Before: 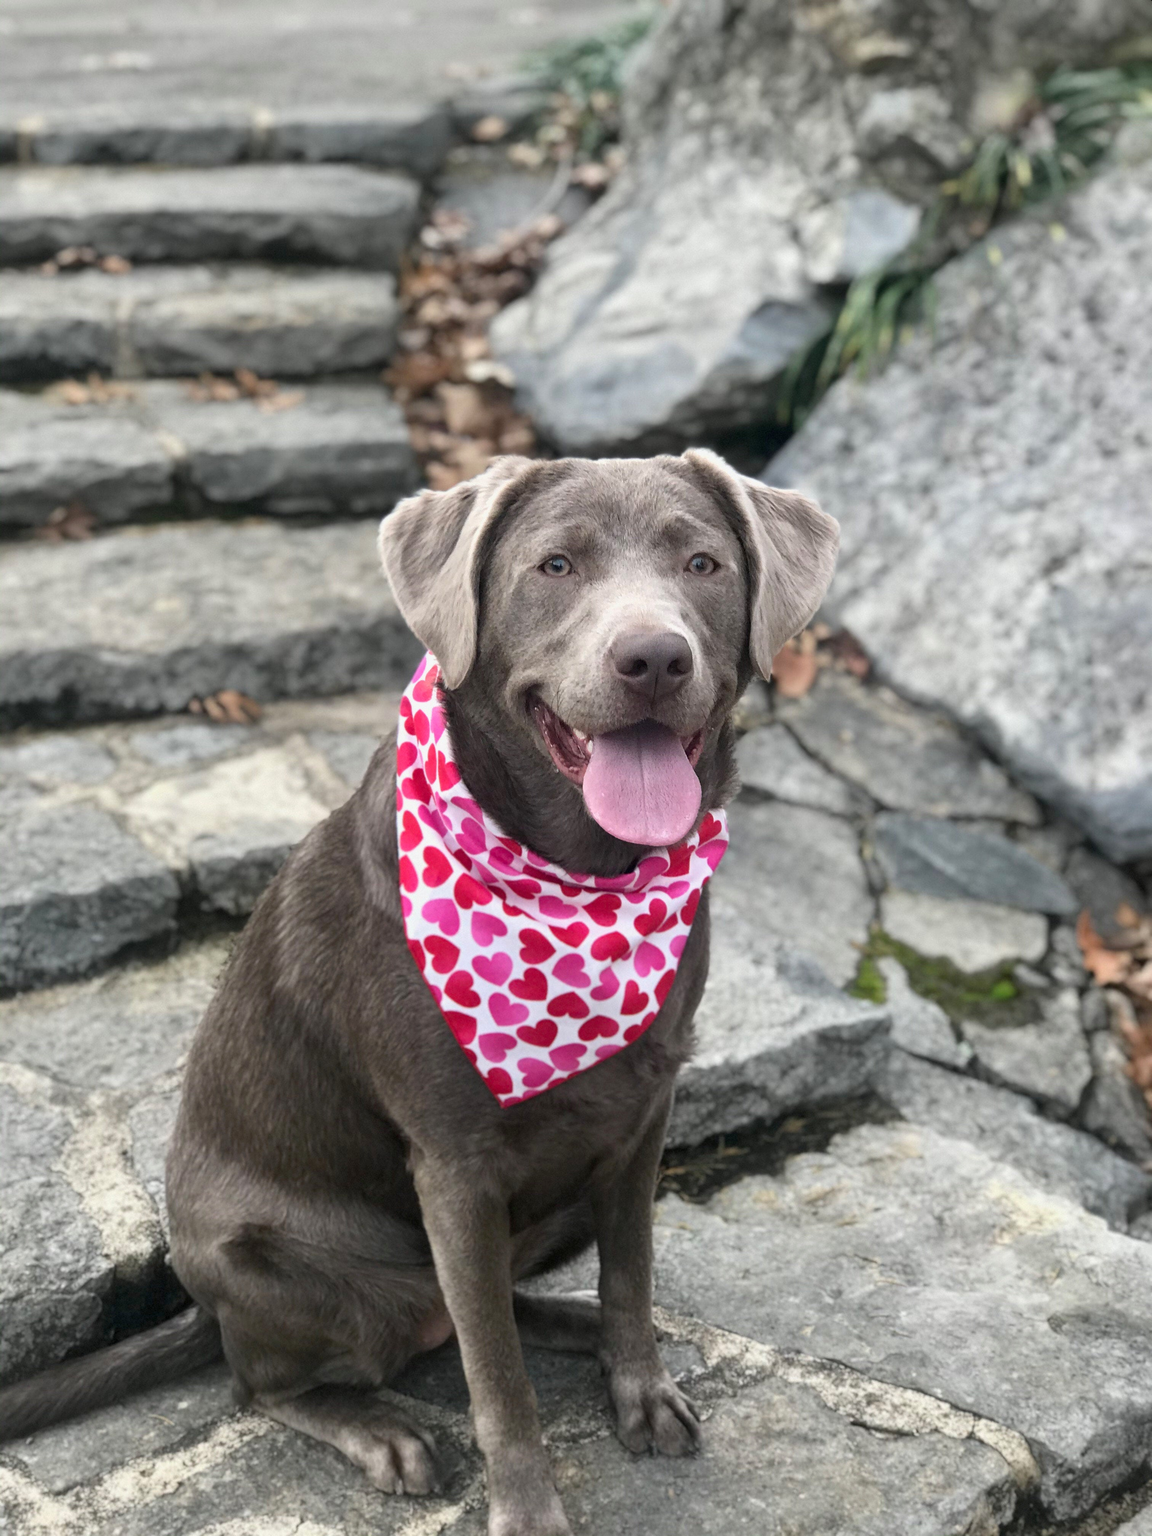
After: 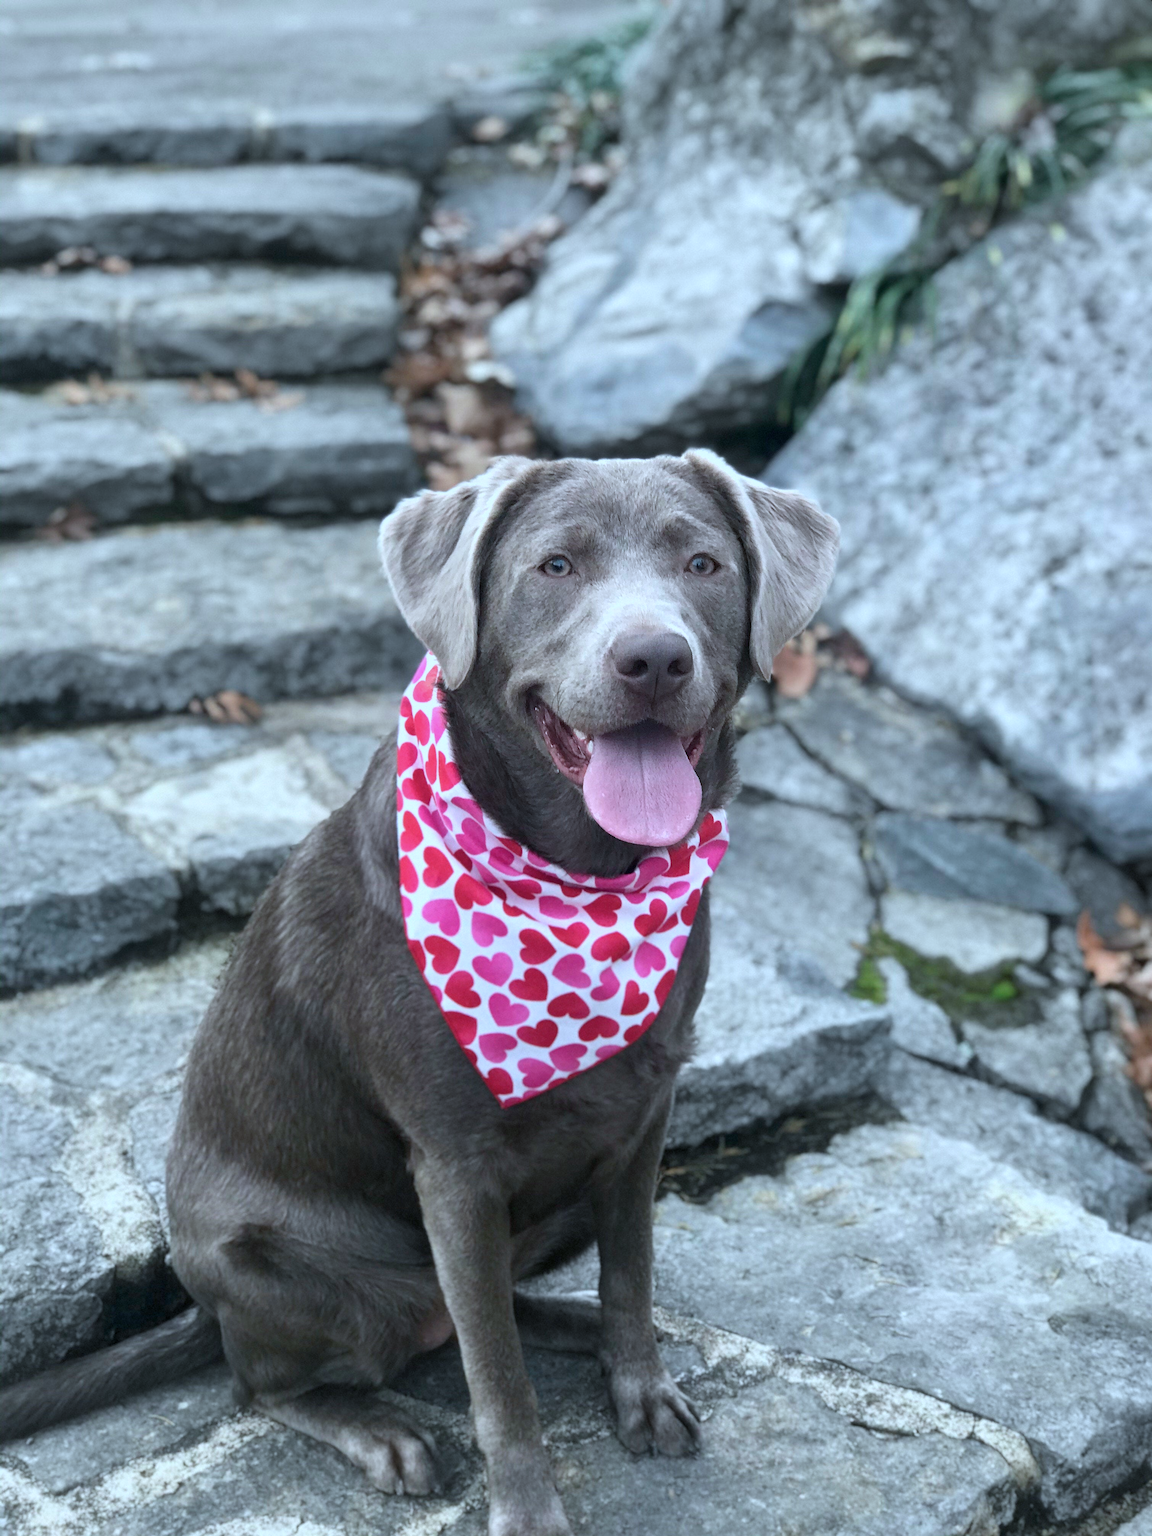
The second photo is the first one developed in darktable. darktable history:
color correction: saturation 0.99
color calibration: illuminant as shot in camera, x 0.383, y 0.38, temperature 3949.15 K, gamut compression 1.66
